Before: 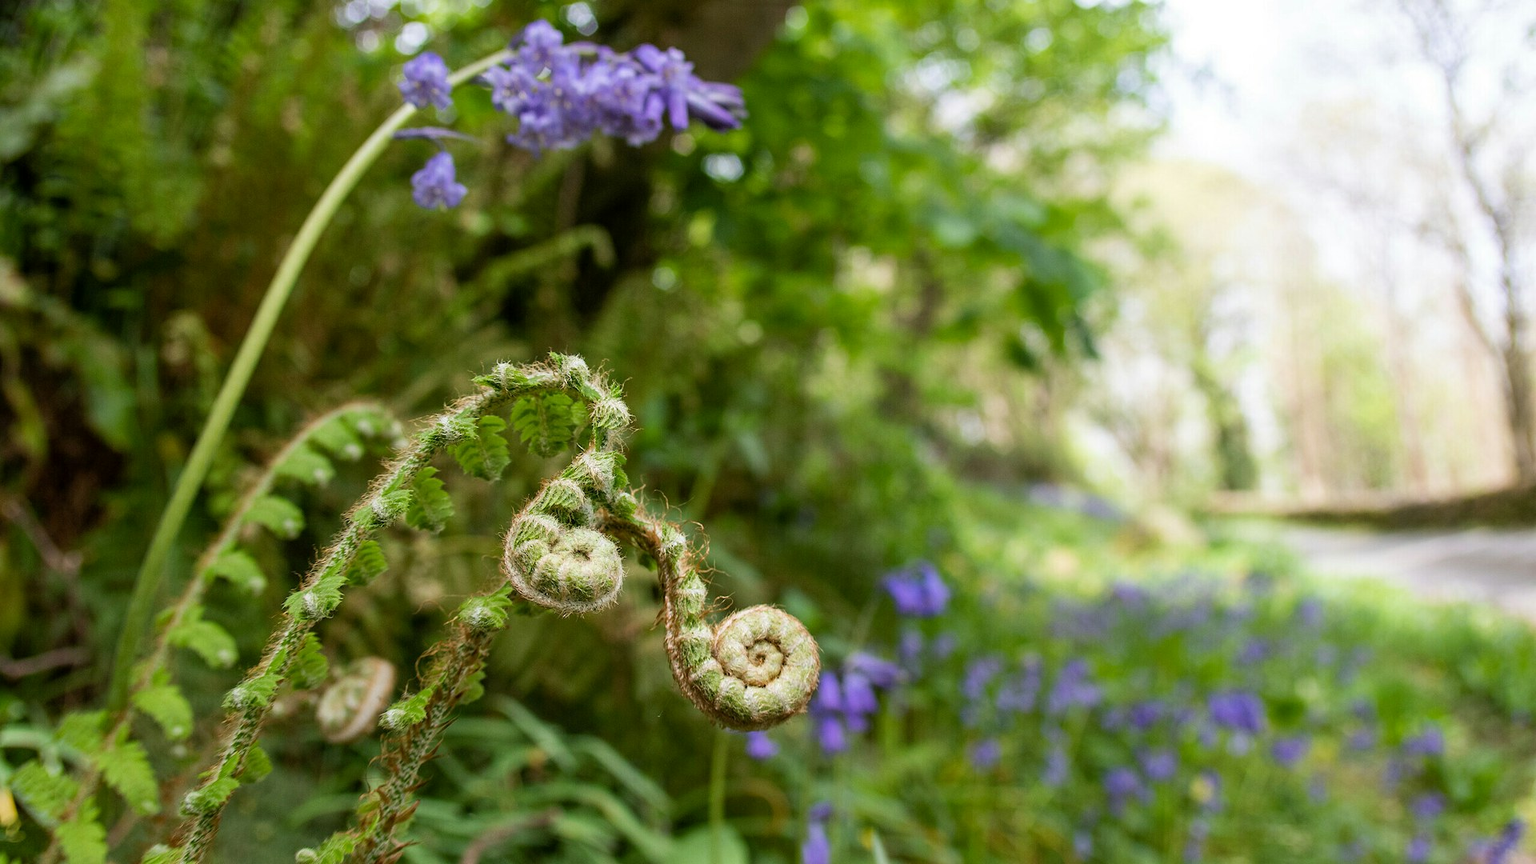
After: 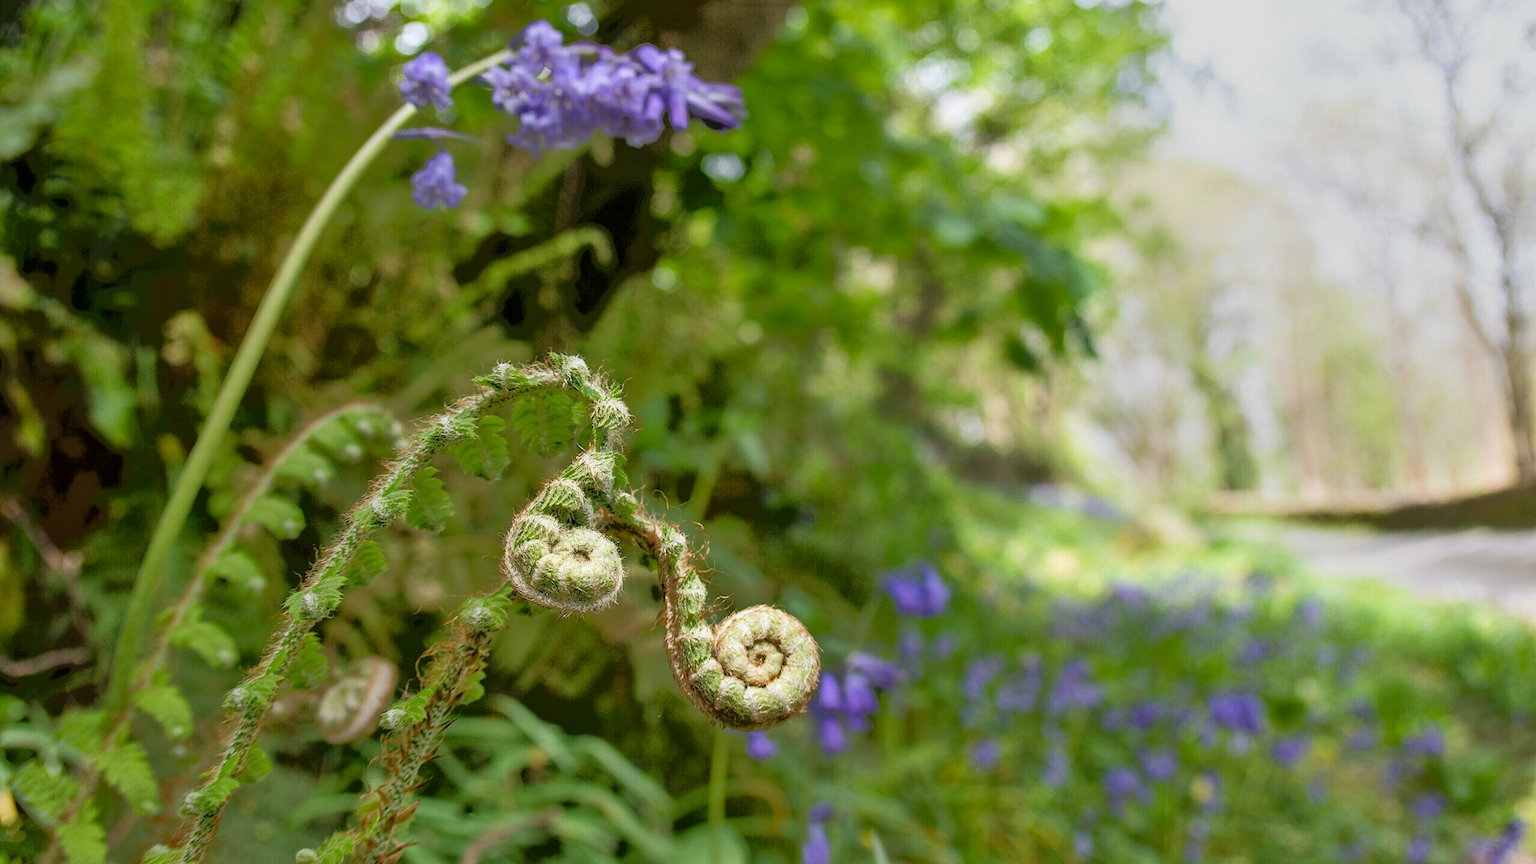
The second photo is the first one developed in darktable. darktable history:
tone equalizer: -7 EV -0.599 EV, -6 EV 1.03 EV, -5 EV -0.476 EV, -4 EV 0.453 EV, -3 EV 0.438 EV, -2 EV 0.136 EV, -1 EV -0.145 EV, +0 EV -0.402 EV
